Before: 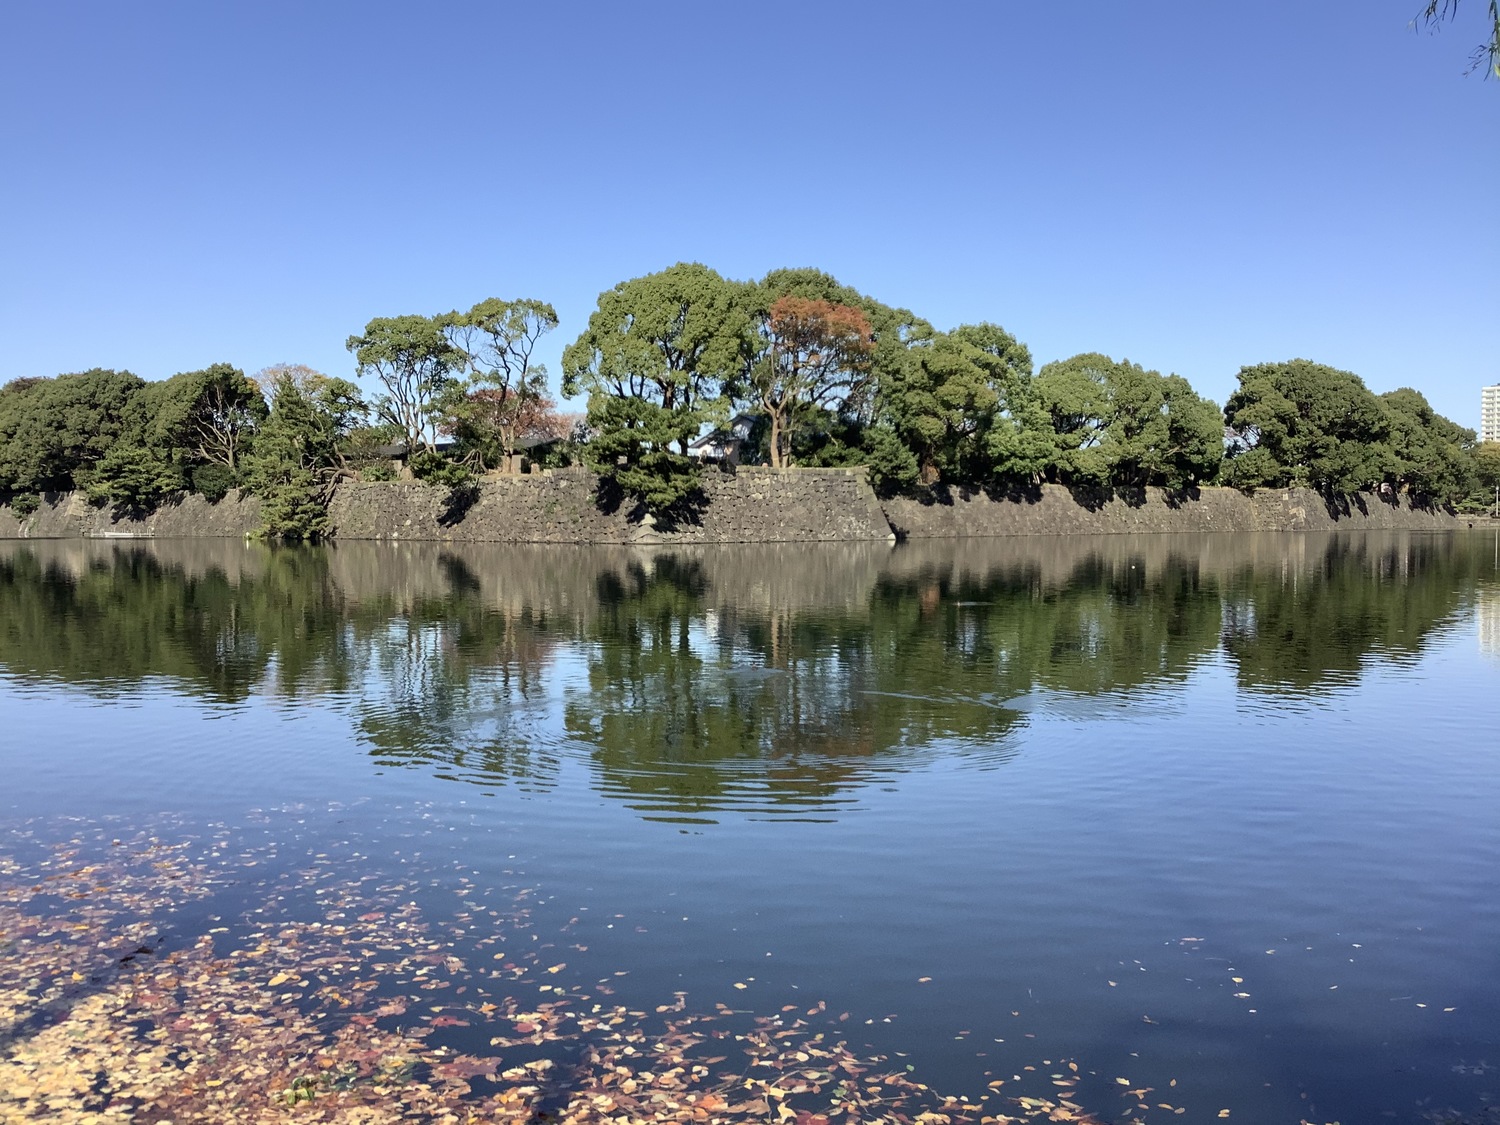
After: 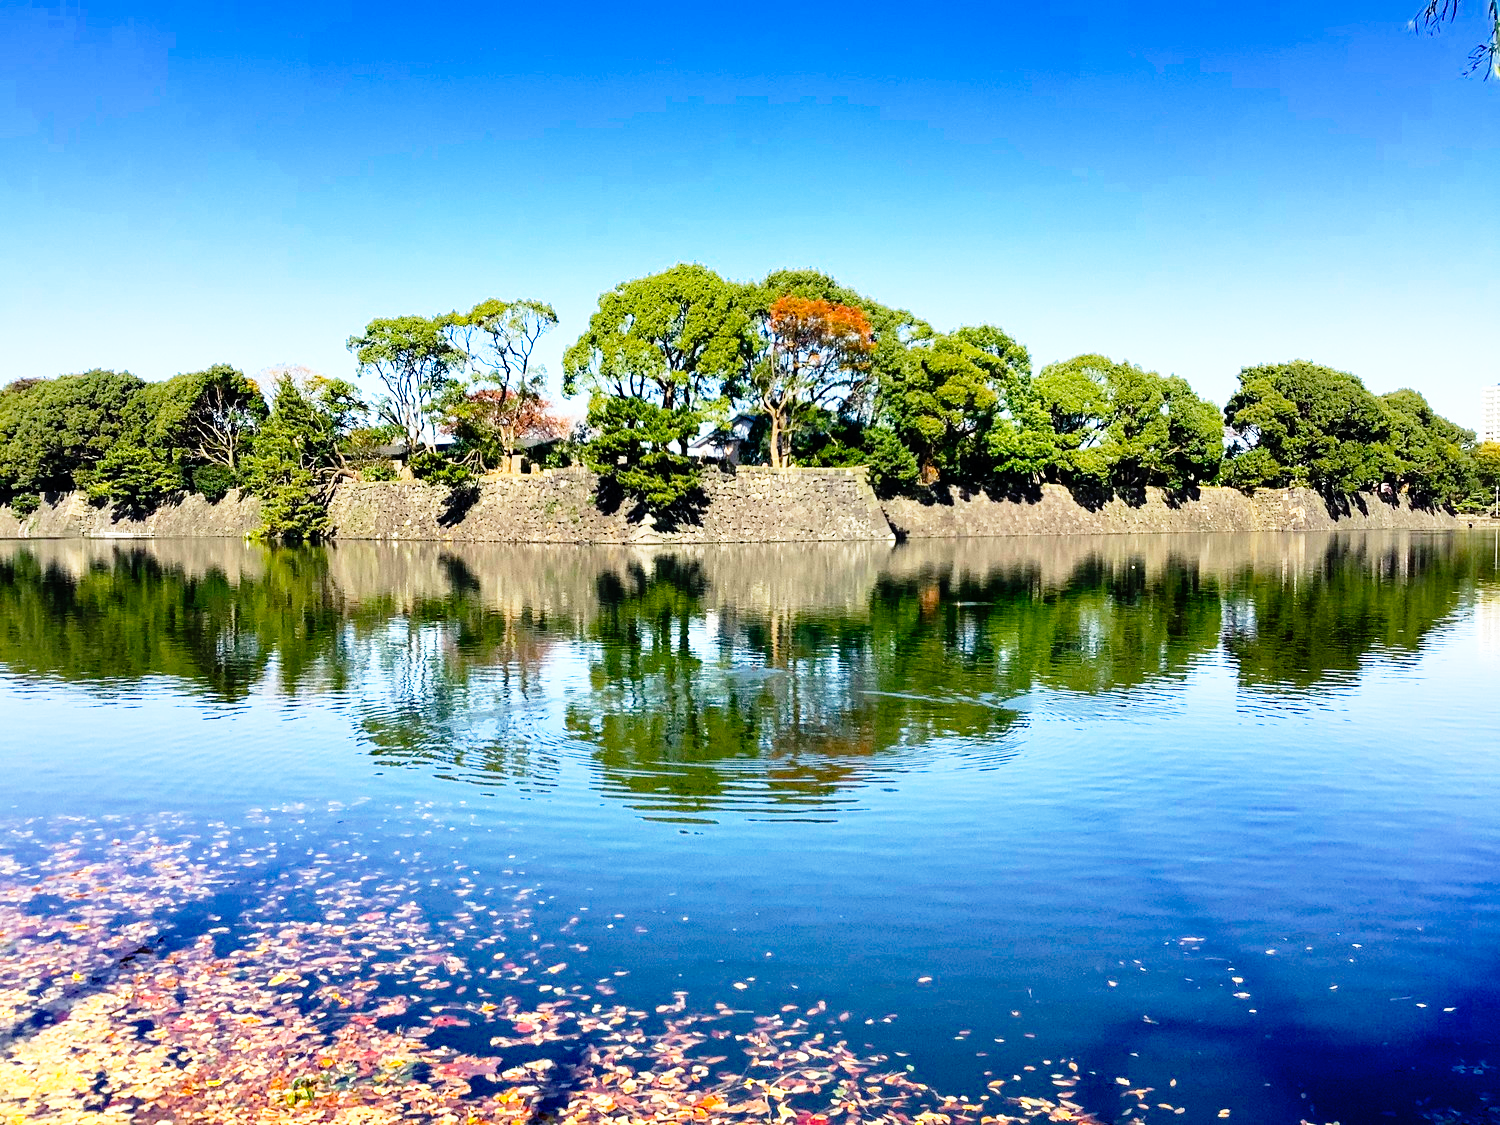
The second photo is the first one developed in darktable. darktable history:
color balance rgb: shadows lift › chroma 2.015%, shadows lift › hue 248.72°, perceptual saturation grading › global saturation 30.886%, global vibrance 9.506%, contrast 15.094%, saturation formula JzAzBz (2021)
base curve: curves: ch0 [(0, 0) (0.012, 0.01) (0.073, 0.168) (0.31, 0.711) (0.645, 0.957) (1, 1)], preserve colors none
